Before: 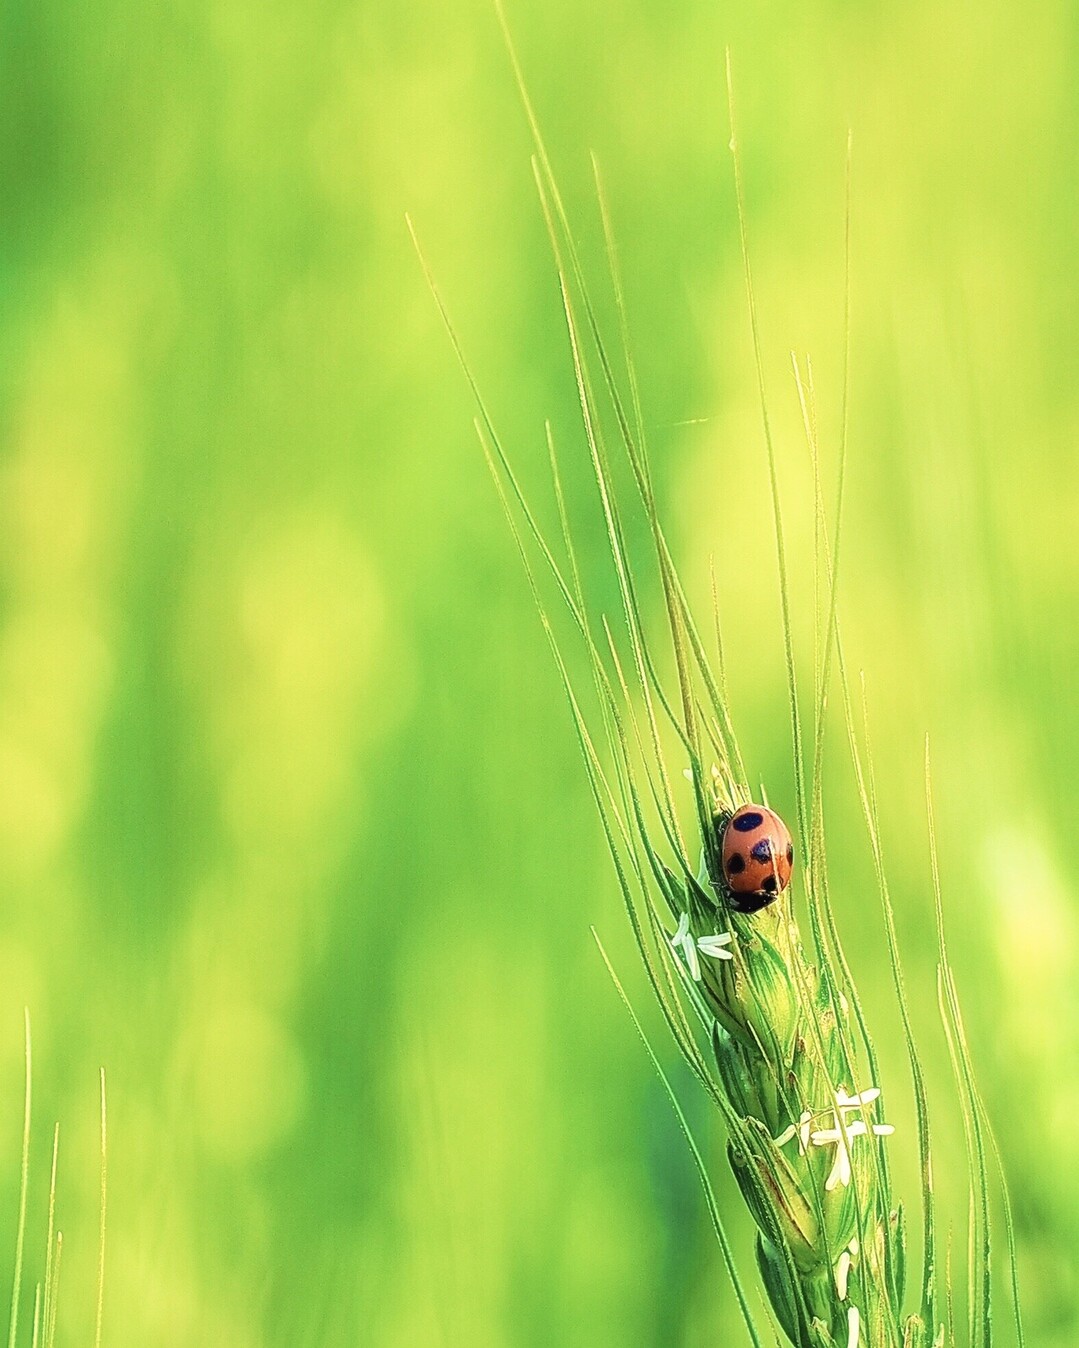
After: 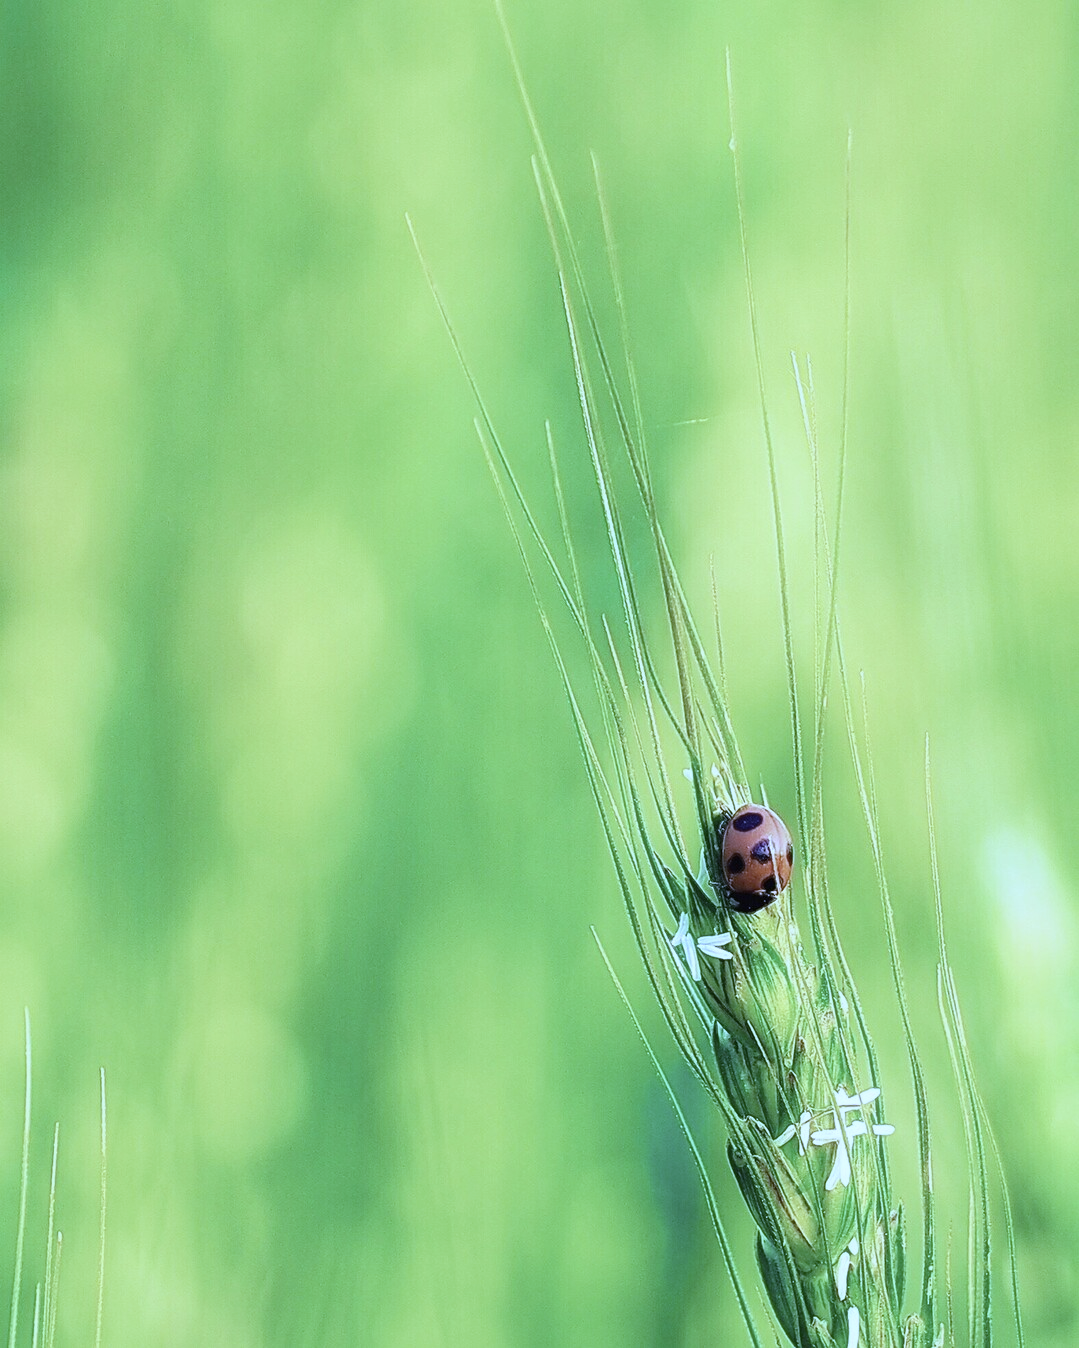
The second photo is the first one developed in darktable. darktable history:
white balance: red 0.766, blue 1.537
color correction: highlights a* 5.59, highlights b* 5.24, saturation 0.68
